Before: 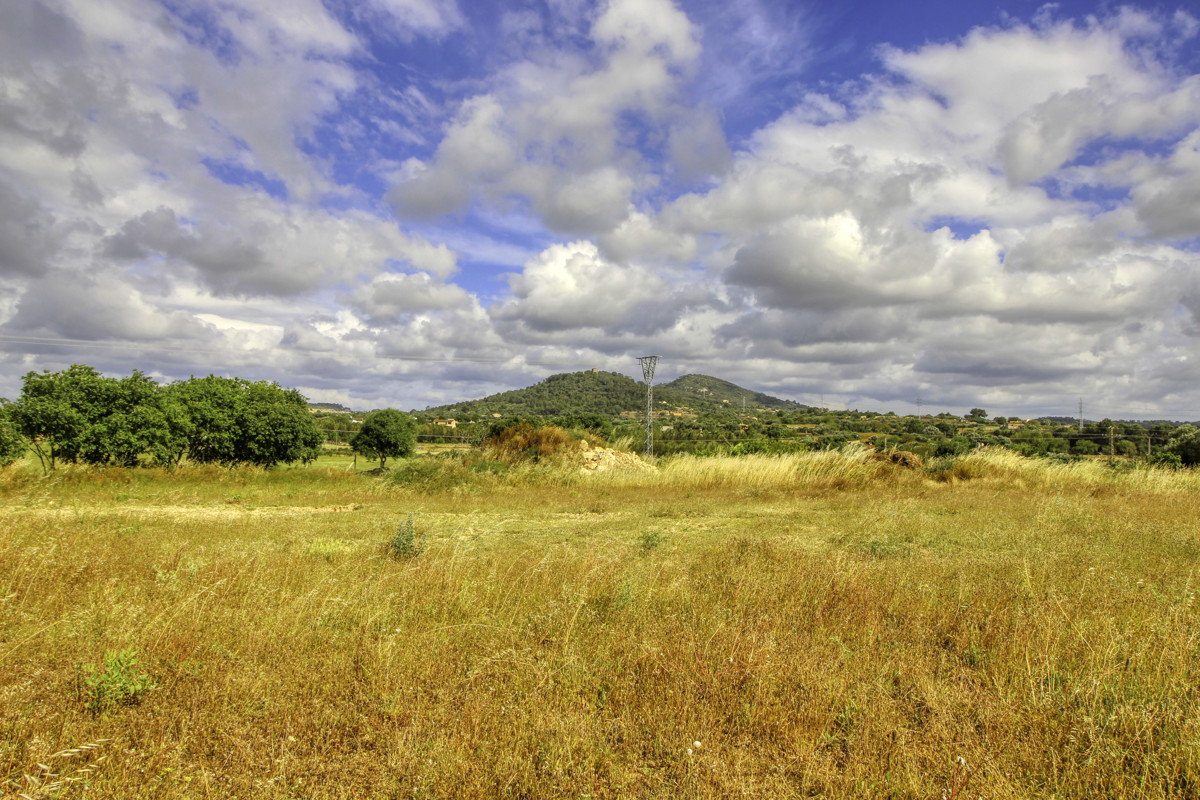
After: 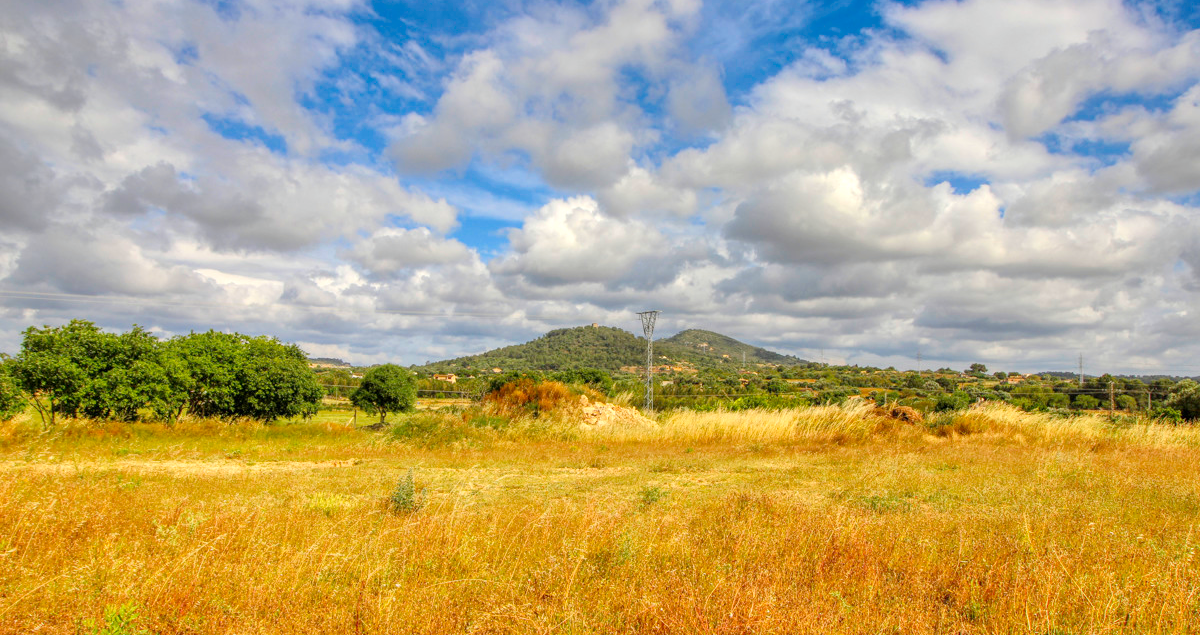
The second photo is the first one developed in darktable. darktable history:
crop and rotate: top 5.667%, bottom 14.937%
color correction: highlights a* -0.182, highlights b* -0.124
